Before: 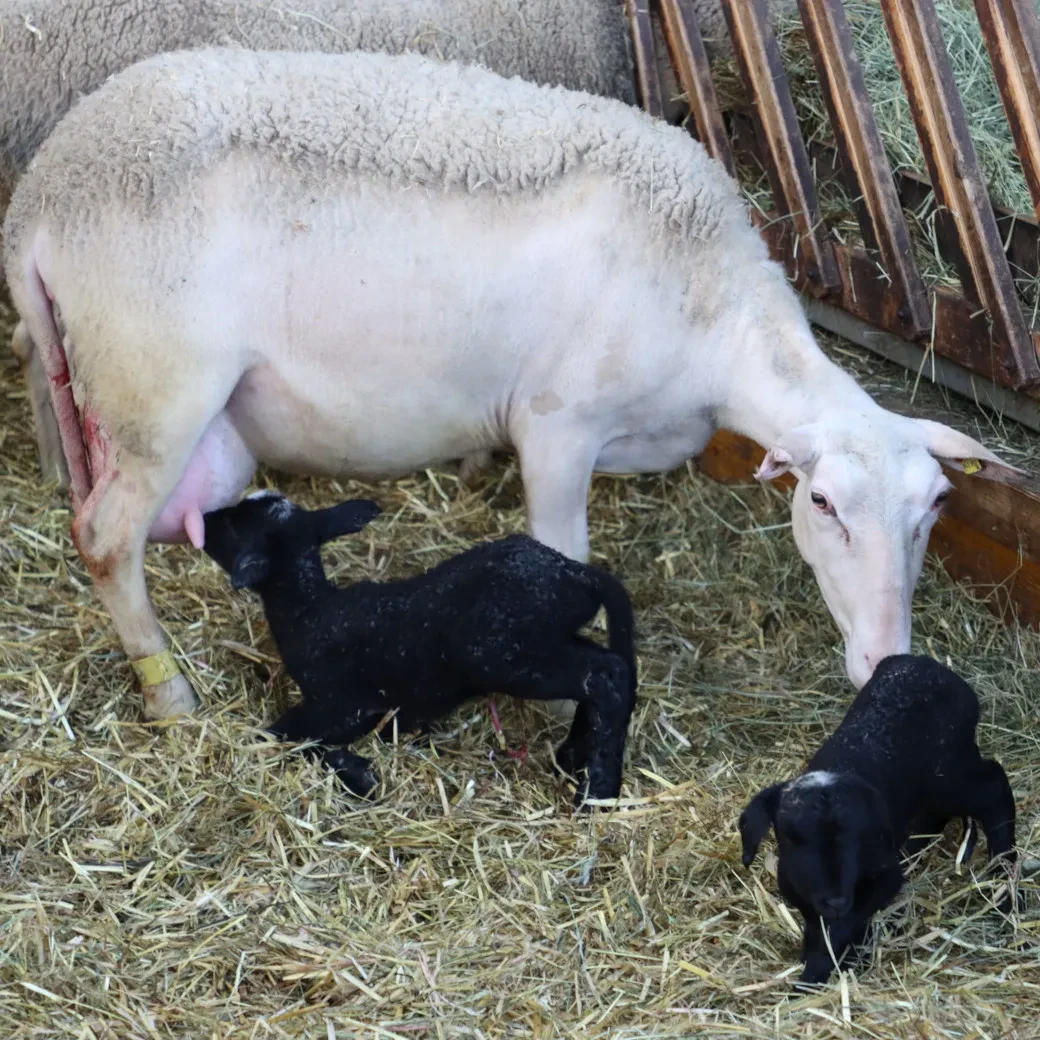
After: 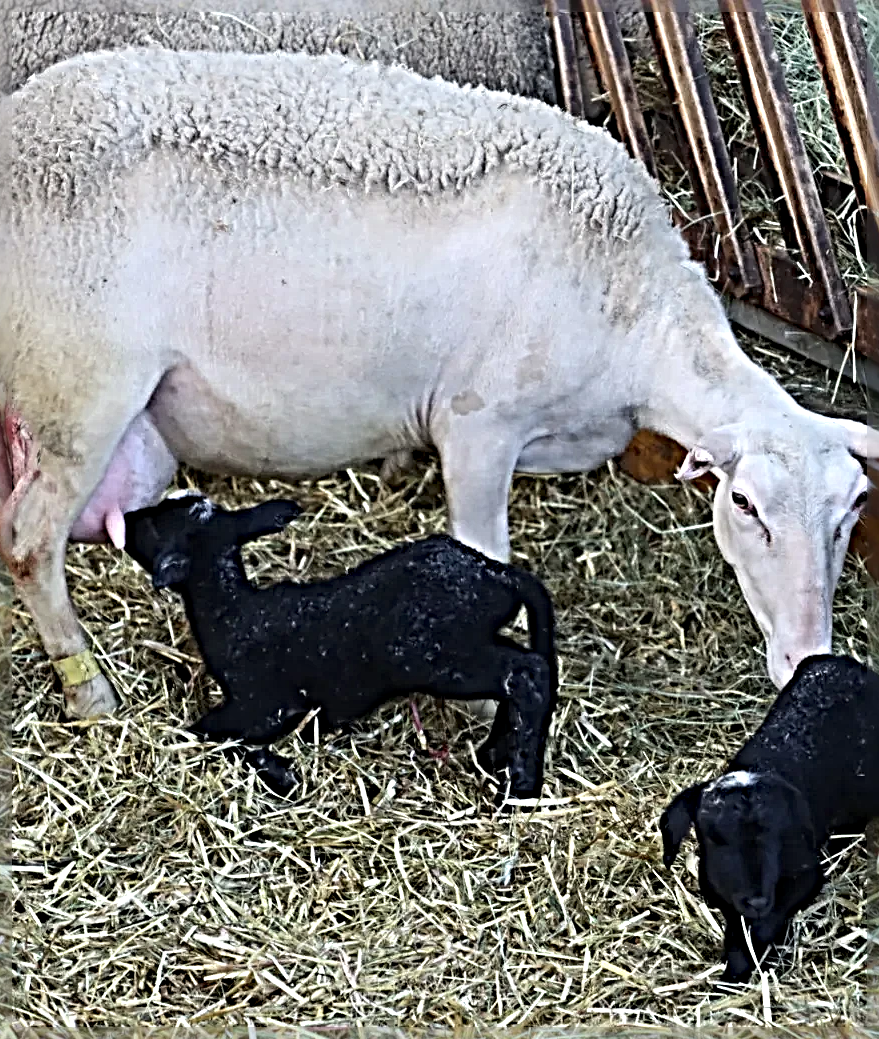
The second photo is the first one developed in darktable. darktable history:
crop: left 7.691%, right 7.789%
sharpen: radius 6.284, amount 1.814, threshold 0.157
